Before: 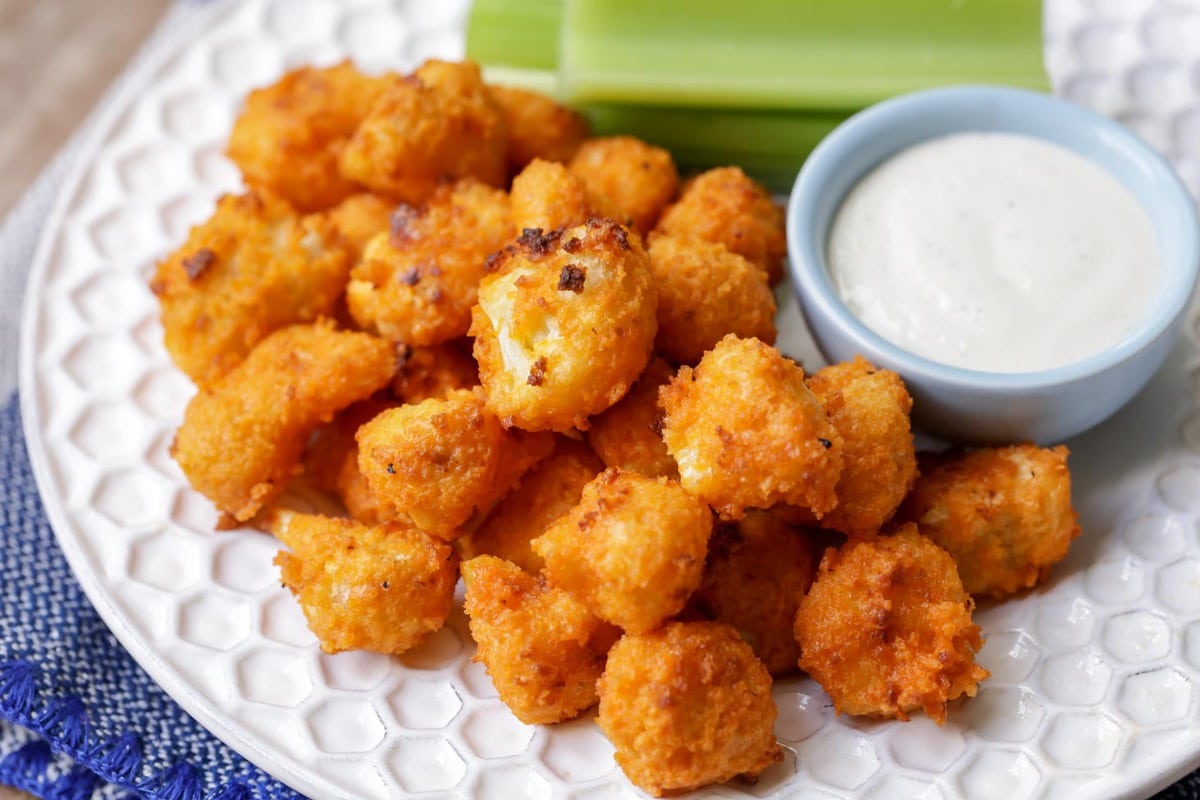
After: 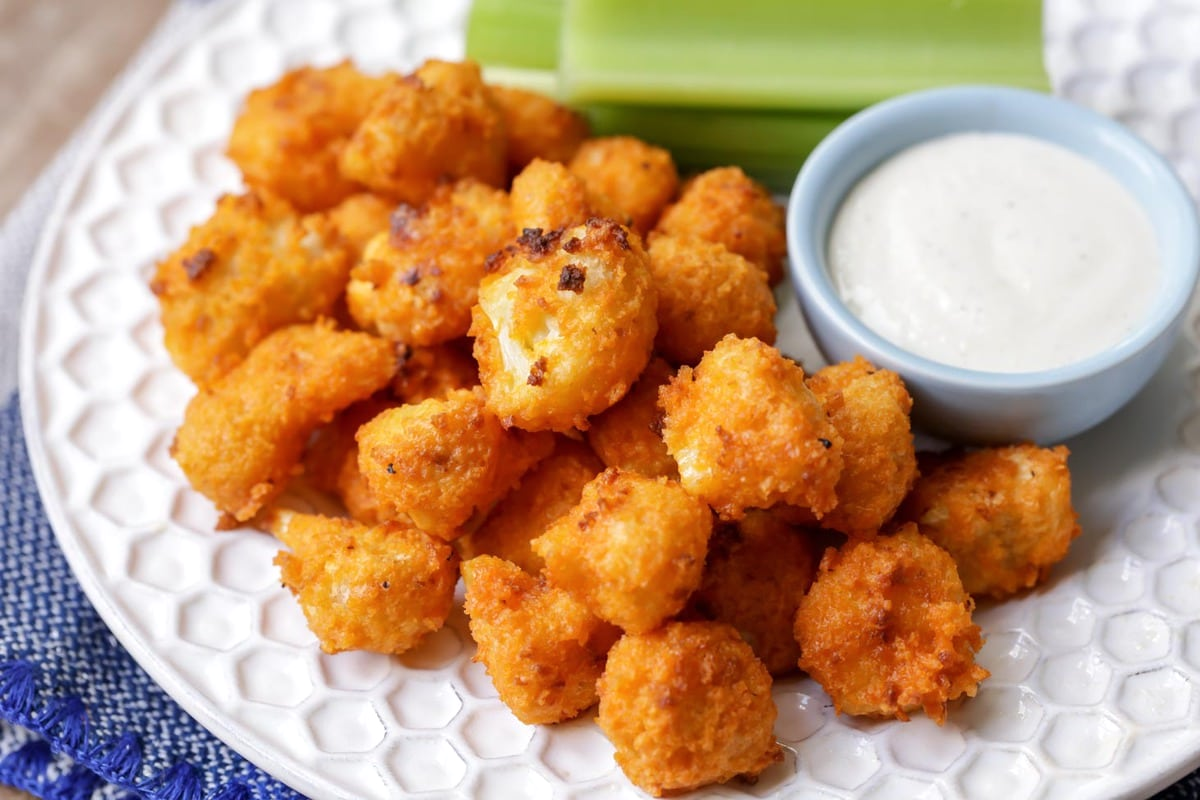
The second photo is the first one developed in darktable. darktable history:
shadows and highlights: shadows -8.76, white point adjustment 1.62, highlights 10.57
